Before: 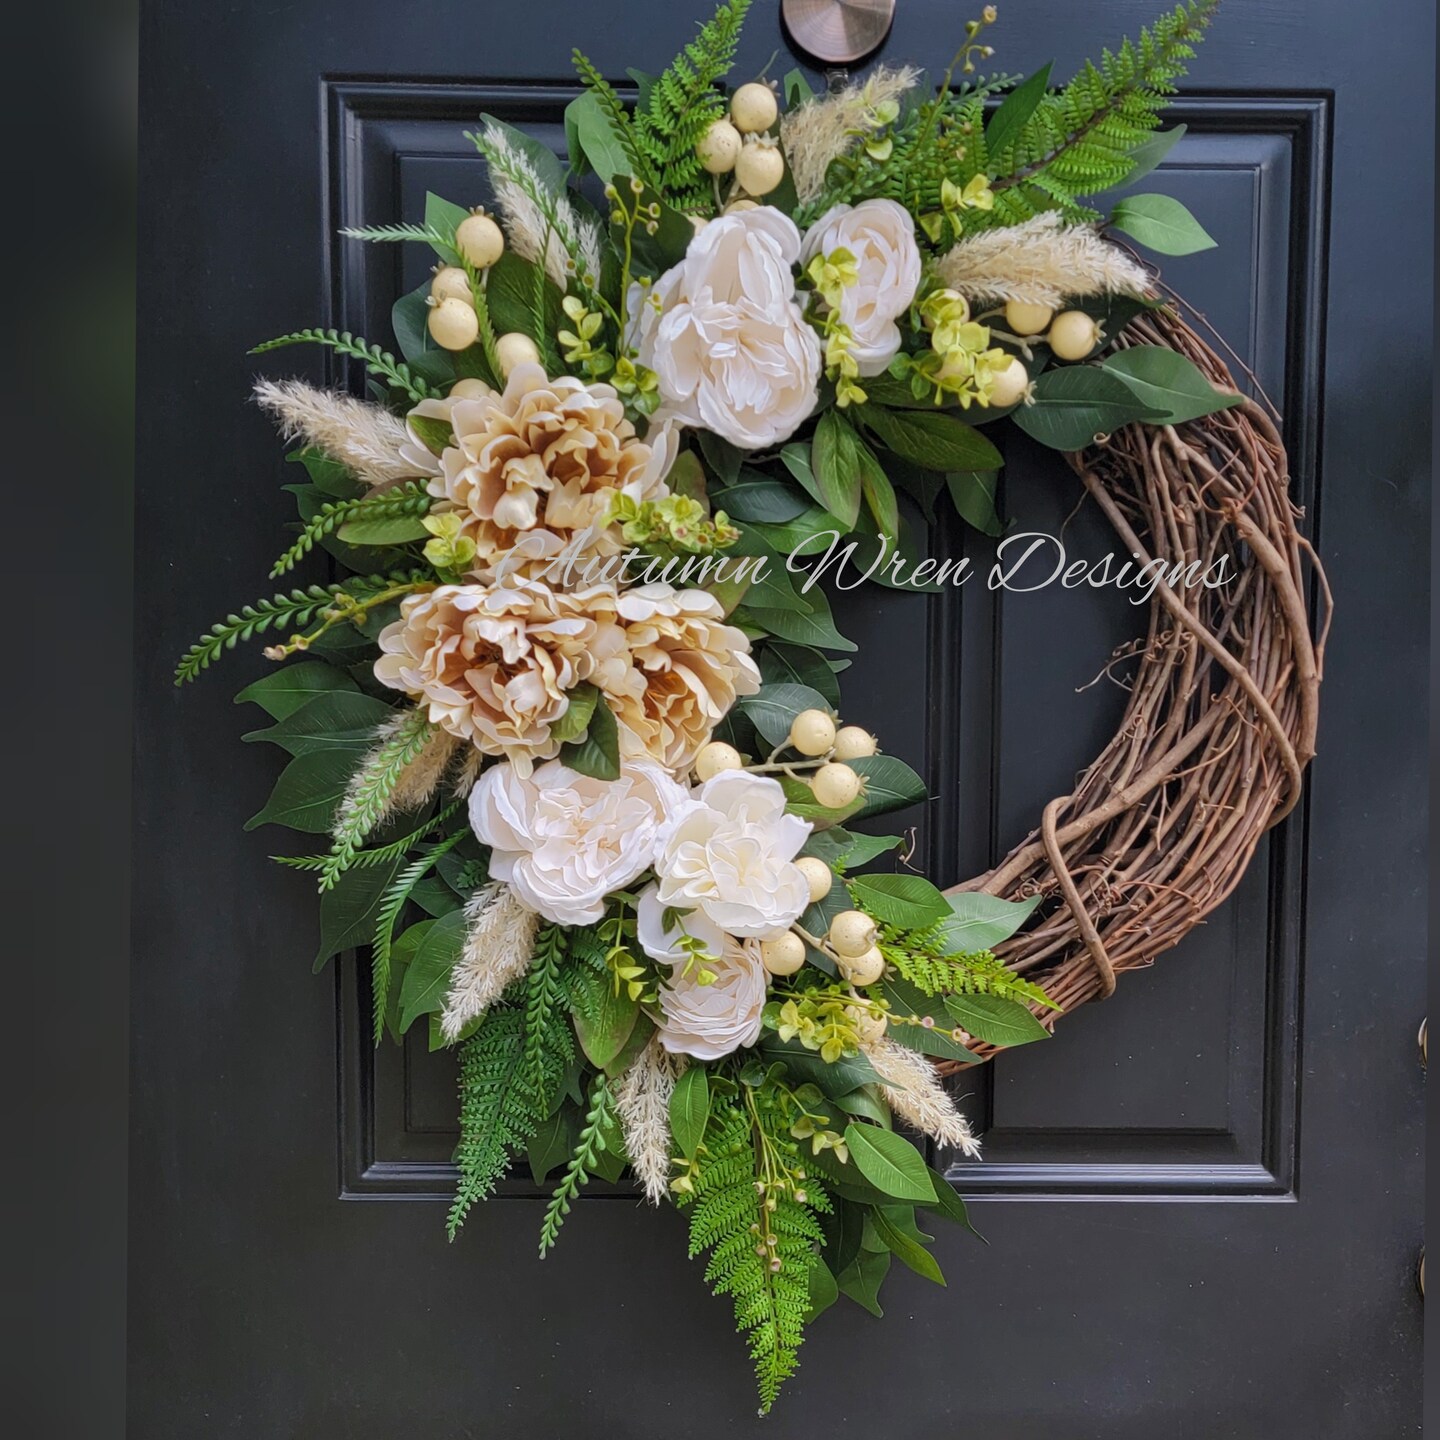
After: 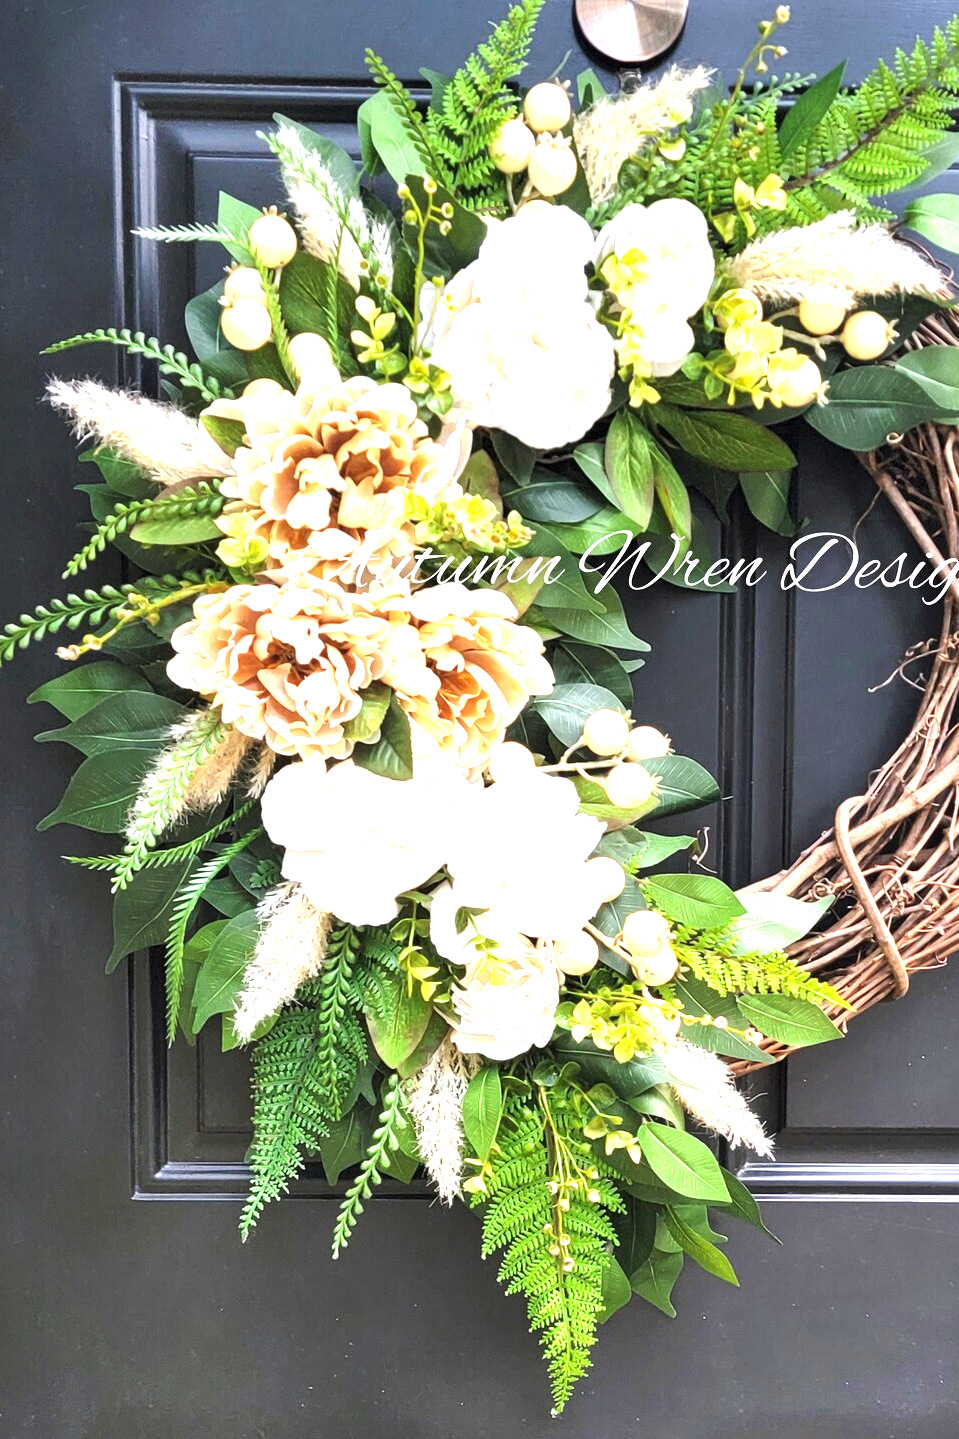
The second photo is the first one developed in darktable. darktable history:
crop and rotate: left 14.436%, right 18.898%
exposure: black level correction 0, exposure 1.5 EV, compensate exposure bias true, compensate highlight preservation false
tone equalizer: -8 EV -0.417 EV, -7 EV -0.389 EV, -6 EV -0.333 EV, -5 EV -0.222 EV, -3 EV 0.222 EV, -2 EV 0.333 EV, -1 EV 0.389 EV, +0 EV 0.417 EV, edges refinement/feathering 500, mask exposure compensation -1.57 EV, preserve details no
